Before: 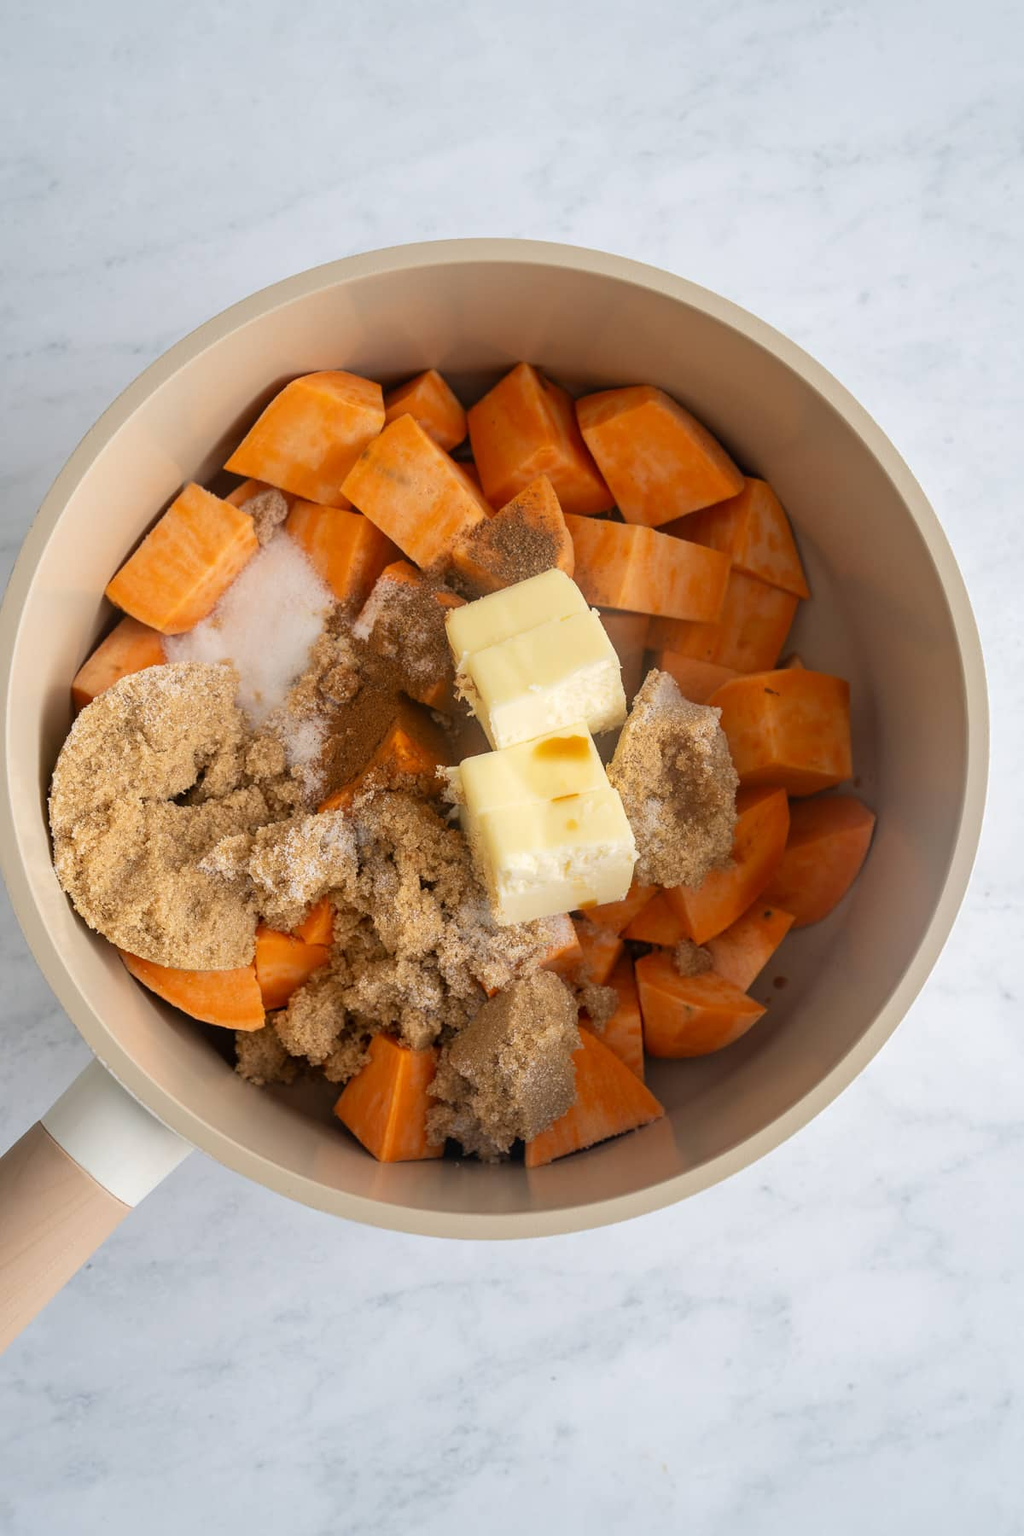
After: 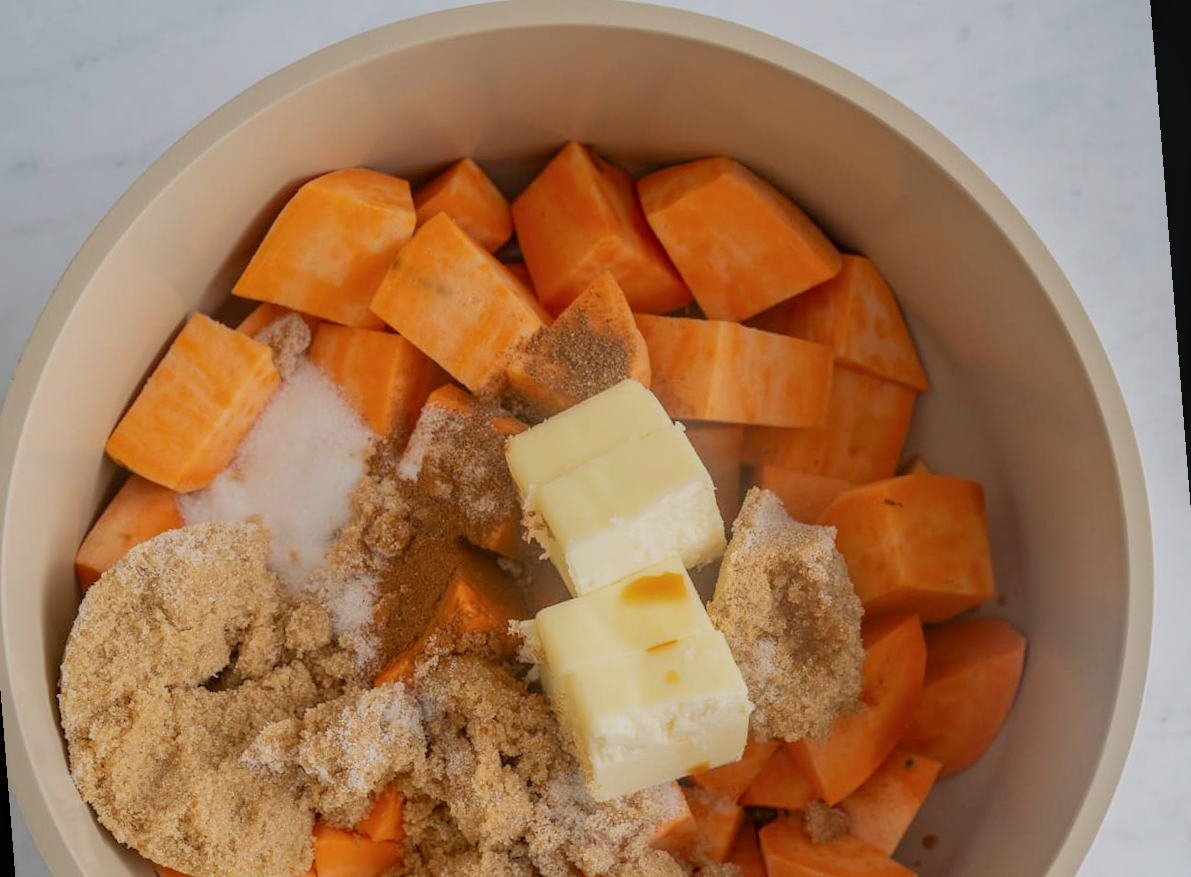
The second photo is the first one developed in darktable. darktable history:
local contrast: on, module defaults
crop and rotate: top 10.605%, bottom 33.274%
color balance rgb: contrast -30%
rotate and perspective: rotation -4.57°, crop left 0.054, crop right 0.944, crop top 0.087, crop bottom 0.914
